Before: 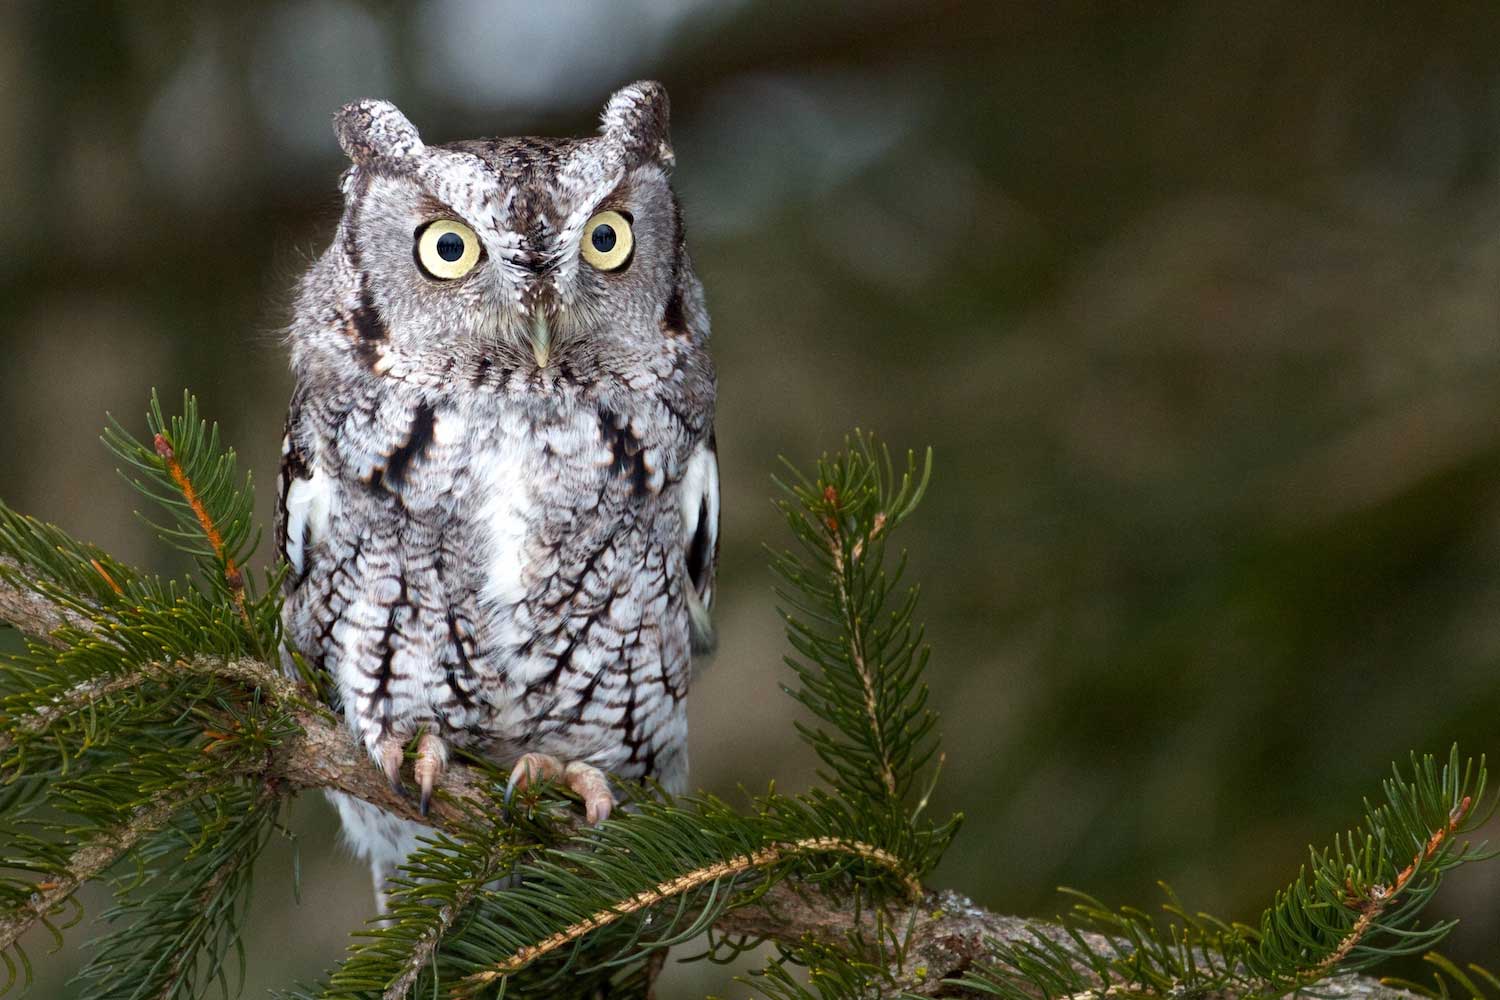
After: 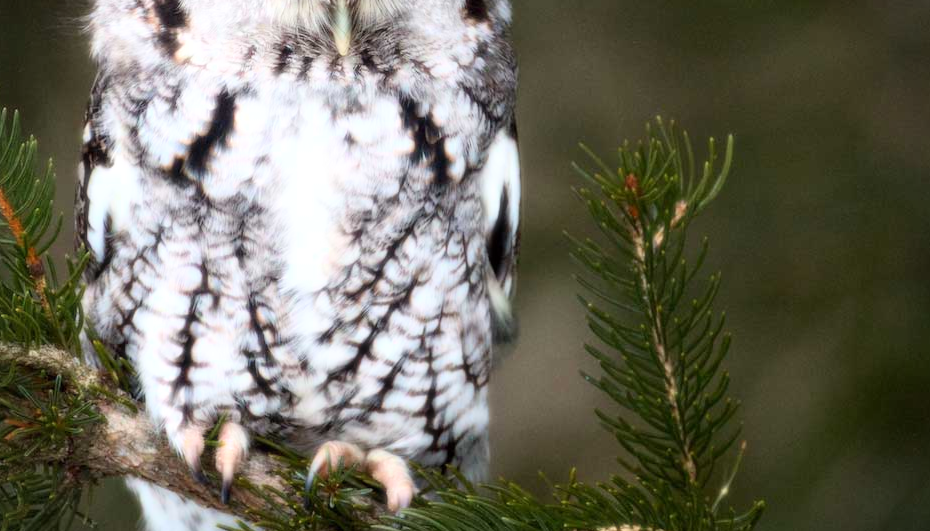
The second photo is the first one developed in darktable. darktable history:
crop: left 13.312%, top 31.28%, right 24.627%, bottom 15.582%
bloom: size 0%, threshold 54.82%, strength 8.31%
vignetting: fall-off start 92.6%, brightness -0.52, saturation -0.51, center (-0.012, 0)
